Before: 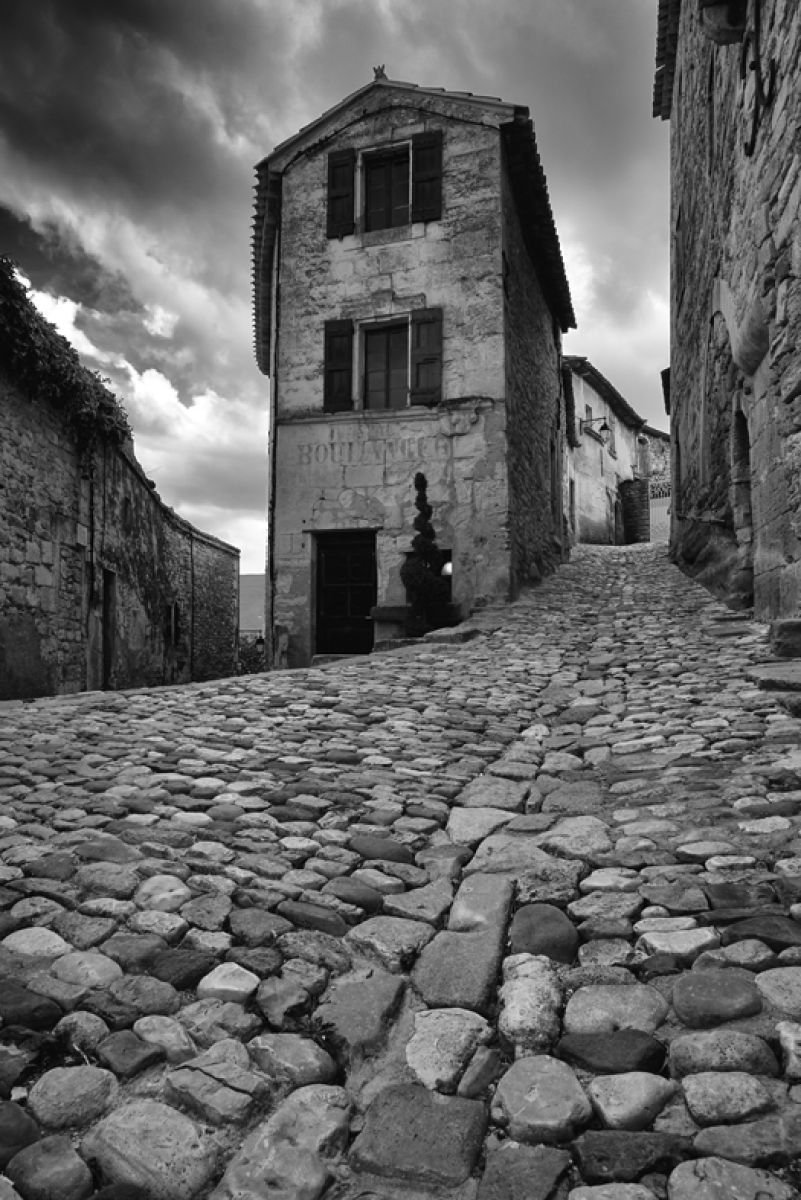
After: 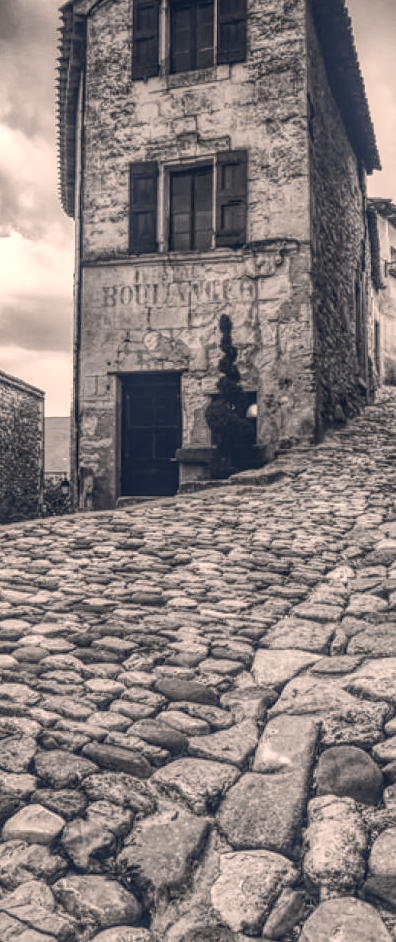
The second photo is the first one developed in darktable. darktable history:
color balance rgb: shadows lift › hue 87.51°, highlights gain › chroma 1.62%, highlights gain › hue 55.1°, global offset › chroma 0.1%, global offset › hue 253.66°, linear chroma grading › global chroma 0.5%
local contrast: highlights 20%, shadows 30%, detail 200%, midtone range 0.2
exposure: black level correction 0, exposure 0.7 EV, compensate exposure bias true, compensate highlight preservation false
contrast brightness saturation: contrast 0.26, brightness 0.02, saturation 0.87
shadows and highlights: shadows 37.27, highlights -28.18, soften with gaussian
white balance: red 1.009, blue 0.985
color correction: highlights a* 5.59, highlights b* 5.24, saturation 0.68
crop and rotate: angle 0.02°, left 24.353%, top 13.219%, right 26.156%, bottom 8.224%
